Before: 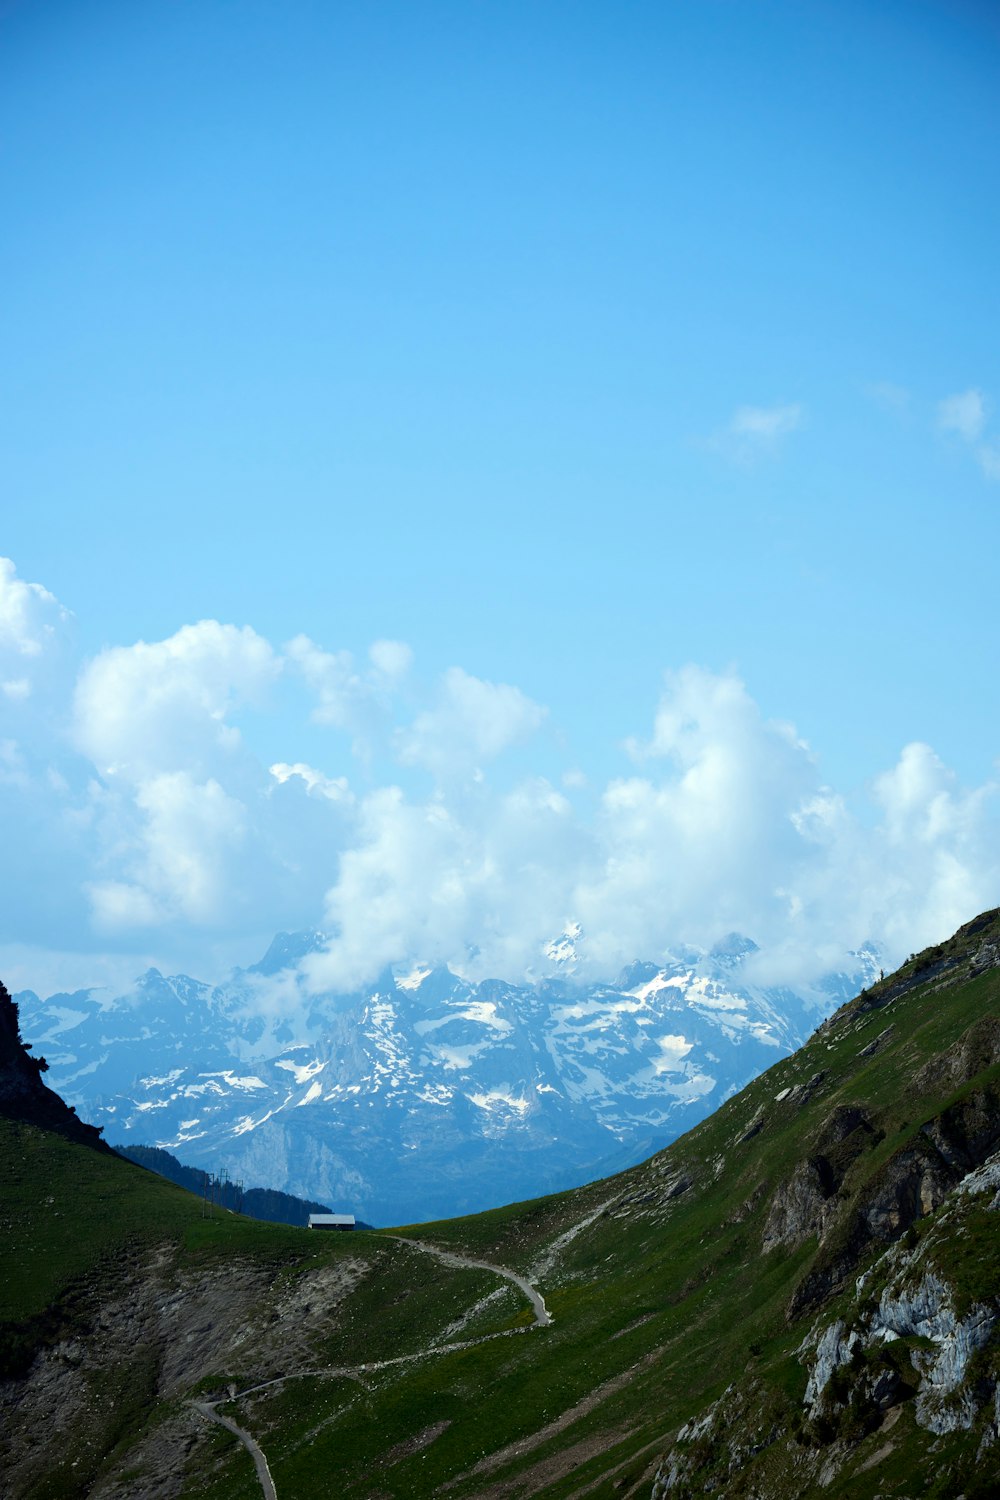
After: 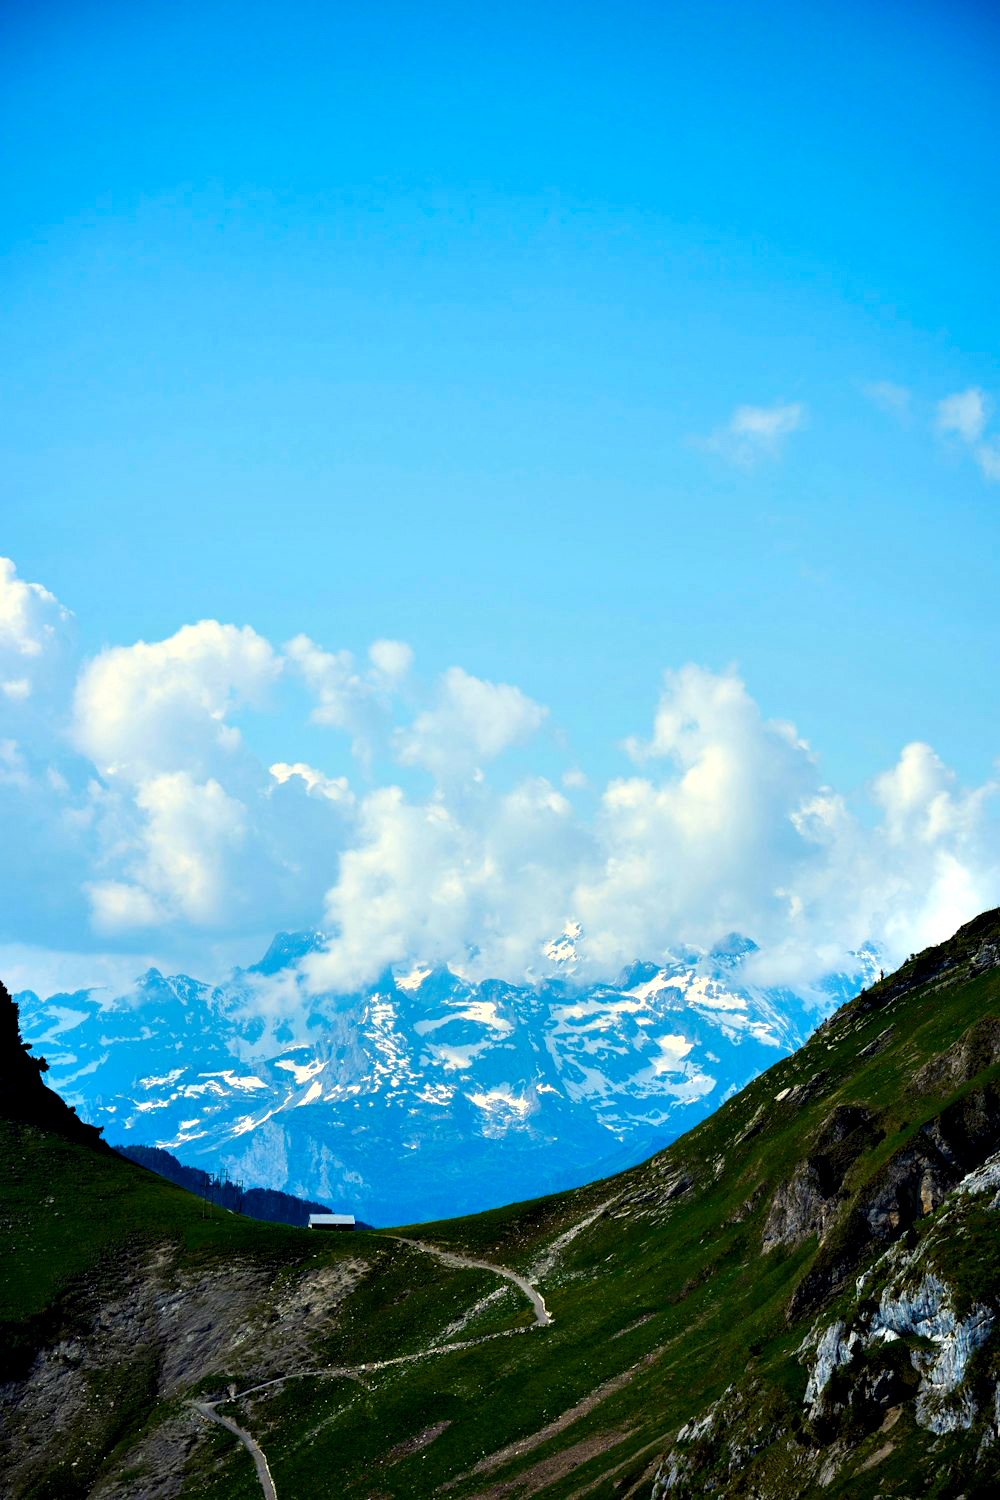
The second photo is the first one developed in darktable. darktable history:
contrast brightness saturation: contrast 0.038, saturation 0.165
contrast equalizer: octaves 7, y [[0.6 ×6], [0.55 ×6], [0 ×6], [0 ×6], [0 ×6]]
color balance rgb: highlights gain › chroma 2.979%, highlights gain › hue 60.16°, perceptual saturation grading › global saturation 28.269%, perceptual saturation grading › mid-tones 11.976%, perceptual saturation grading › shadows 10.682%, global vibrance 9.345%
